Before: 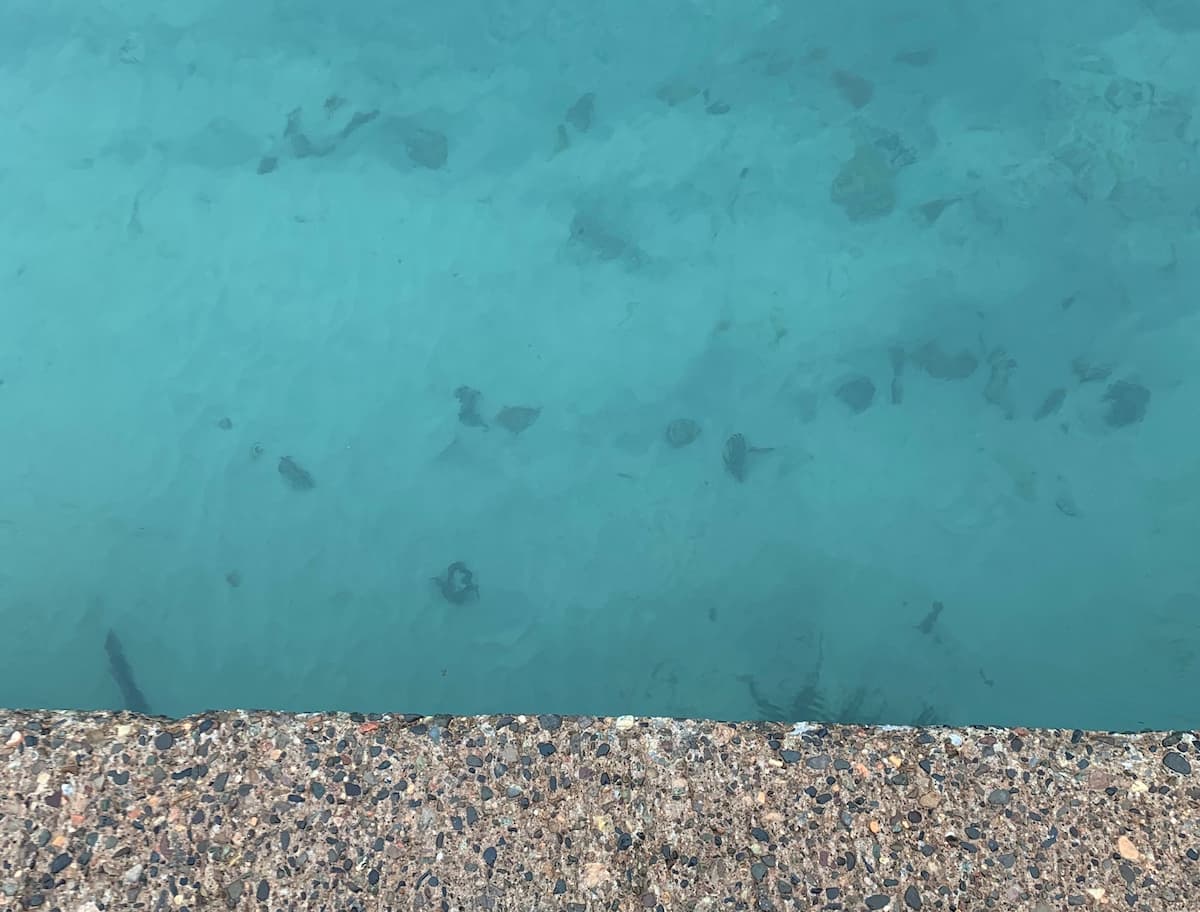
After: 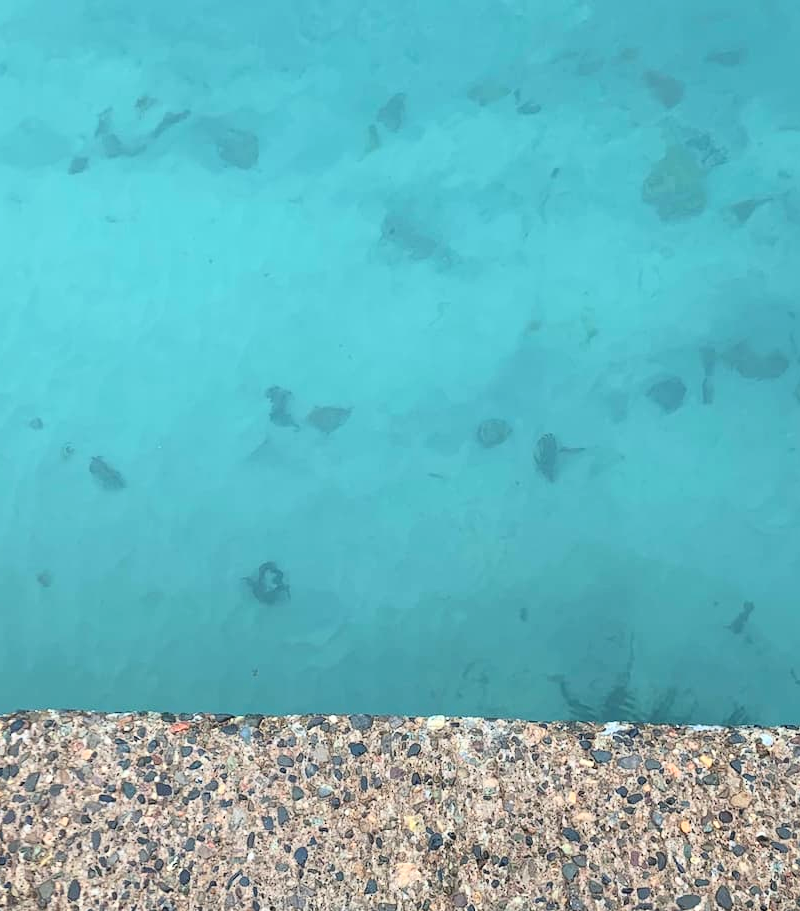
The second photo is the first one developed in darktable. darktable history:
crop and rotate: left 15.754%, right 17.579%
contrast brightness saturation: contrast 0.2, brightness 0.16, saturation 0.22
